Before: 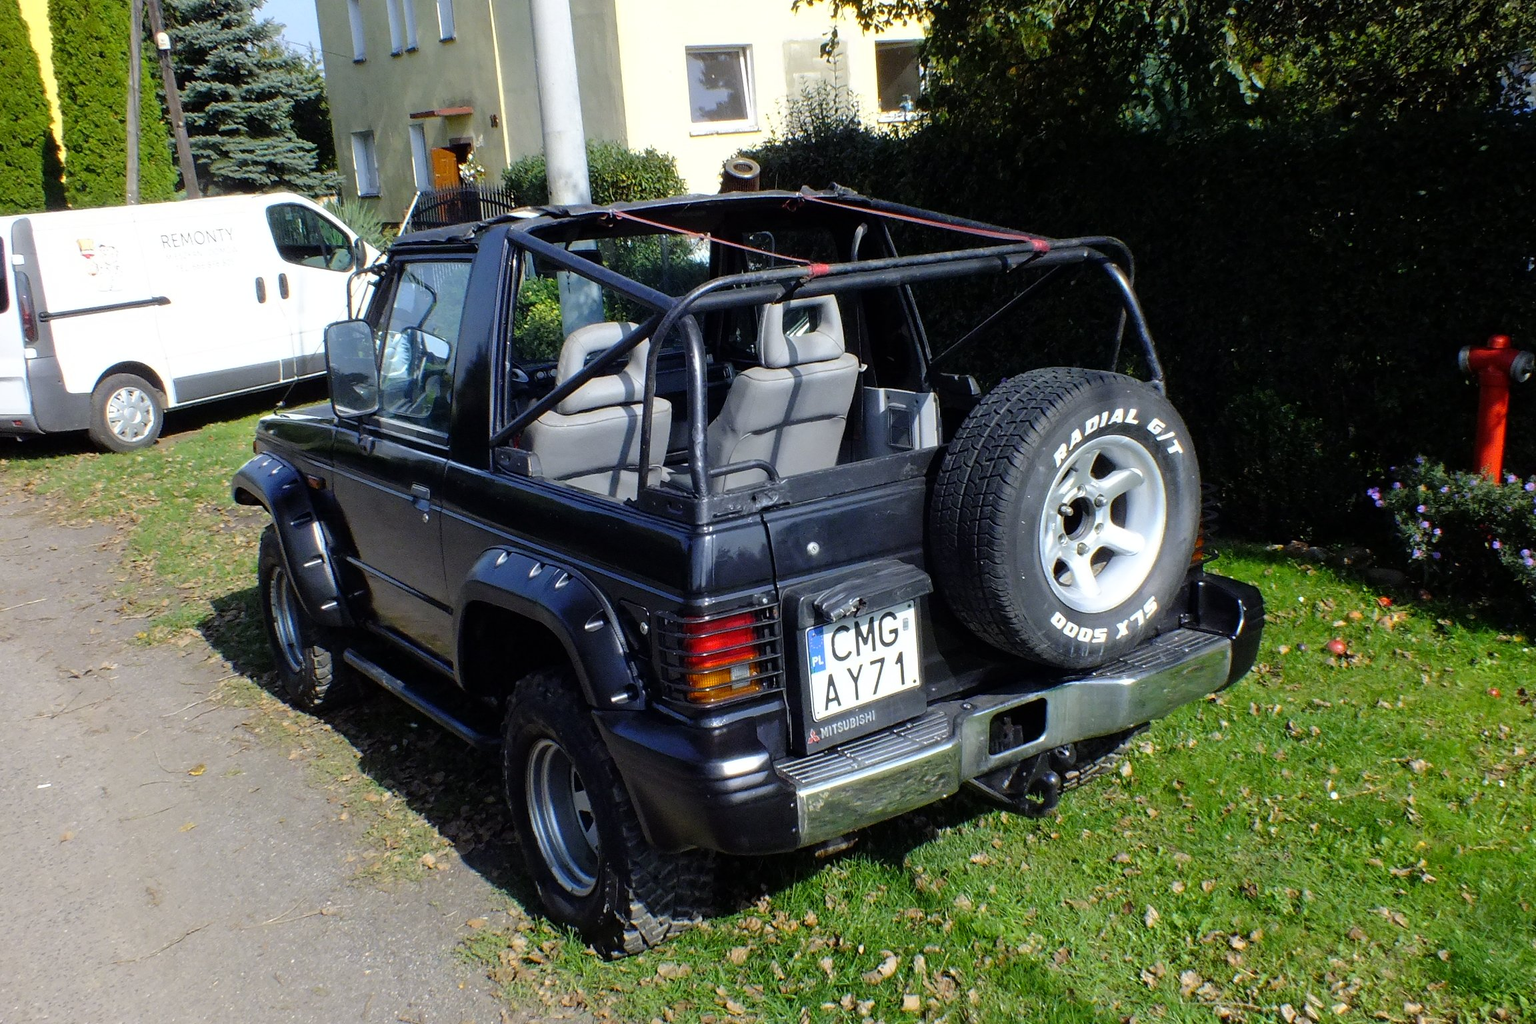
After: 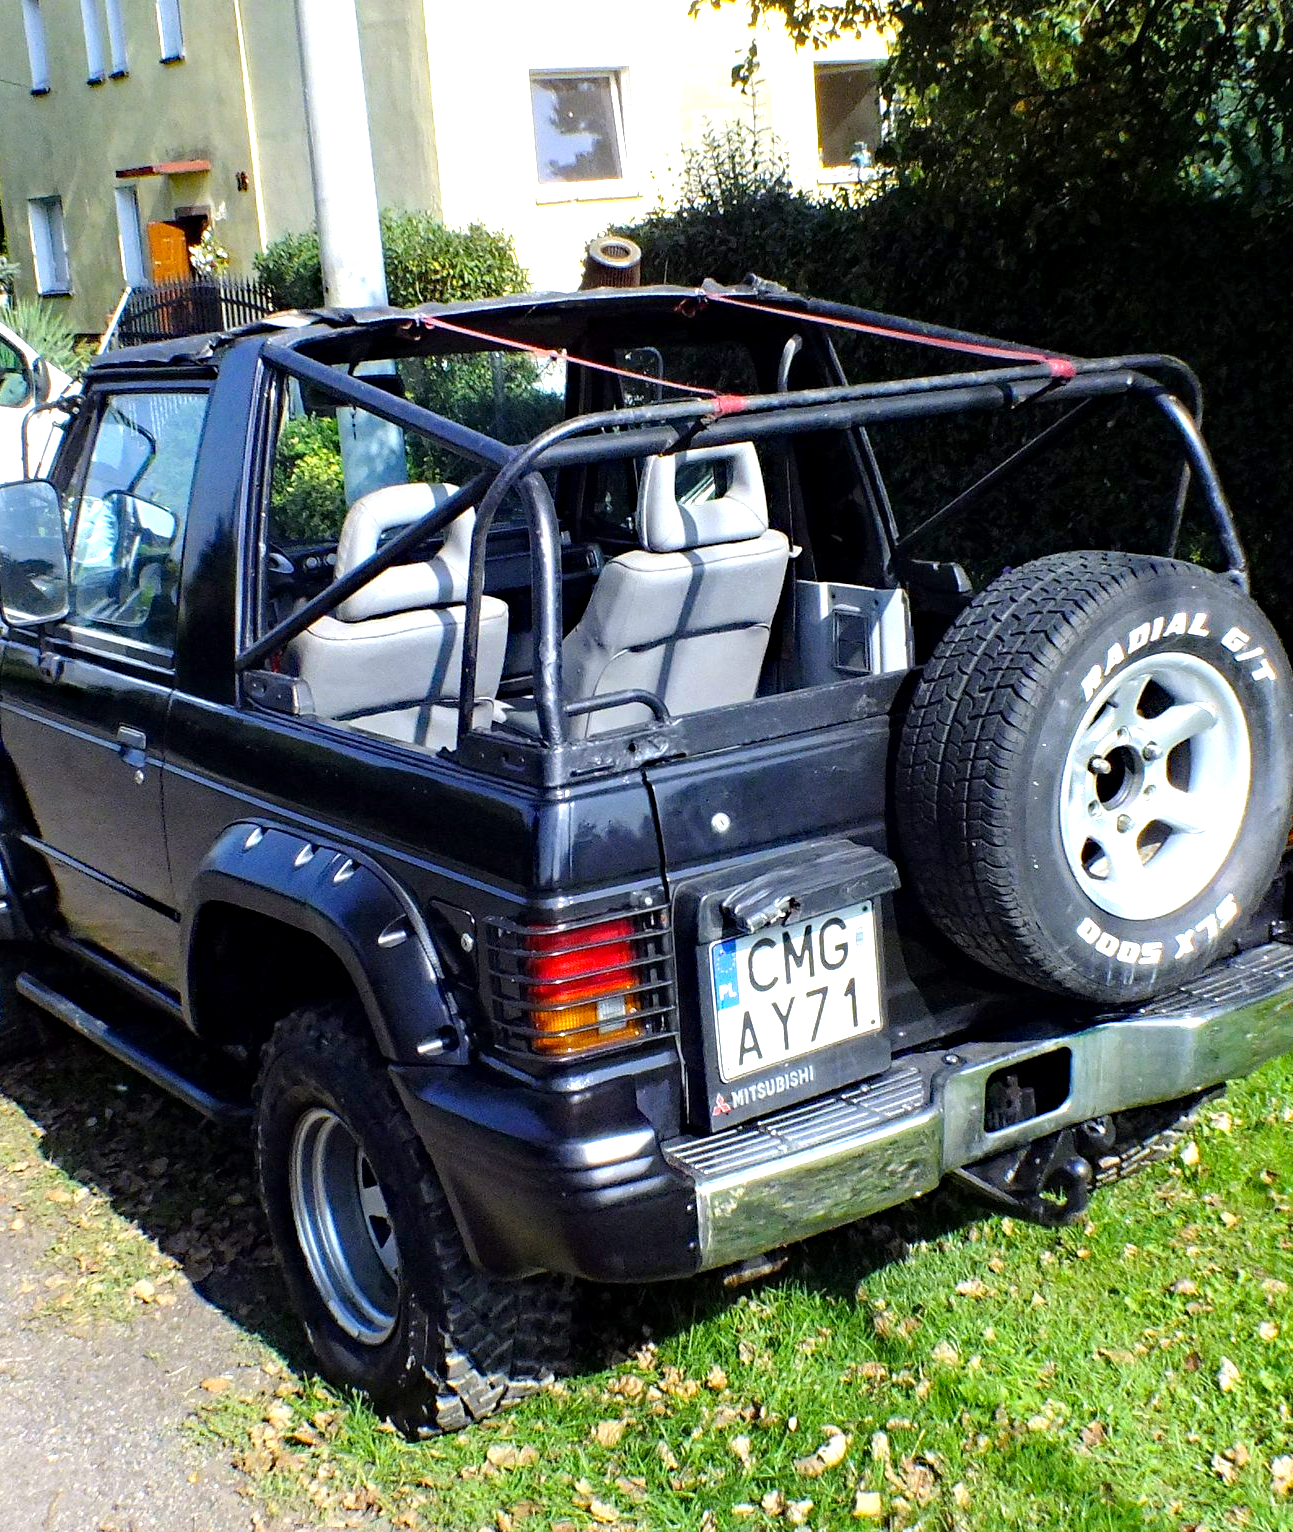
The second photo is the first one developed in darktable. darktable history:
exposure: black level correction 0.001, exposure 1.05 EV, compensate exposure bias true, compensate highlight preservation false
crop: left 21.674%, right 22.086%
haze removal: strength 0.29, distance 0.25, compatibility mode true, adaptive false
